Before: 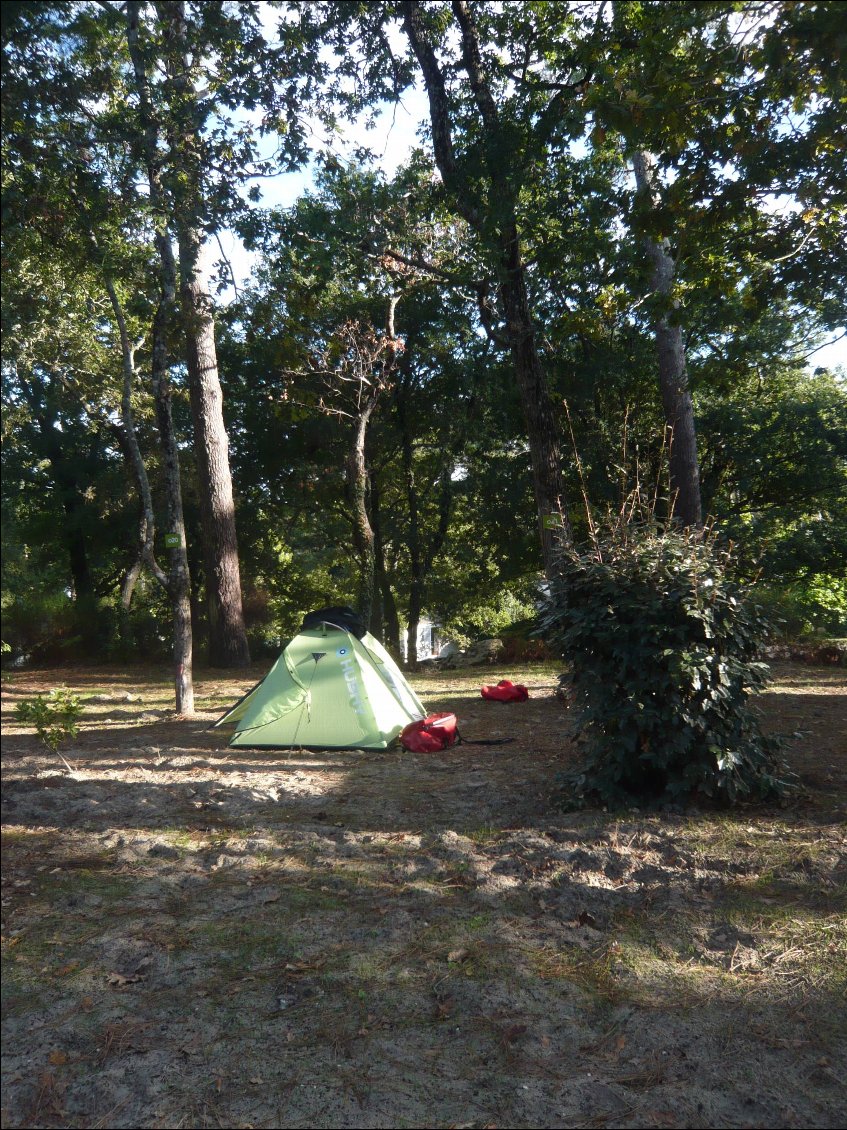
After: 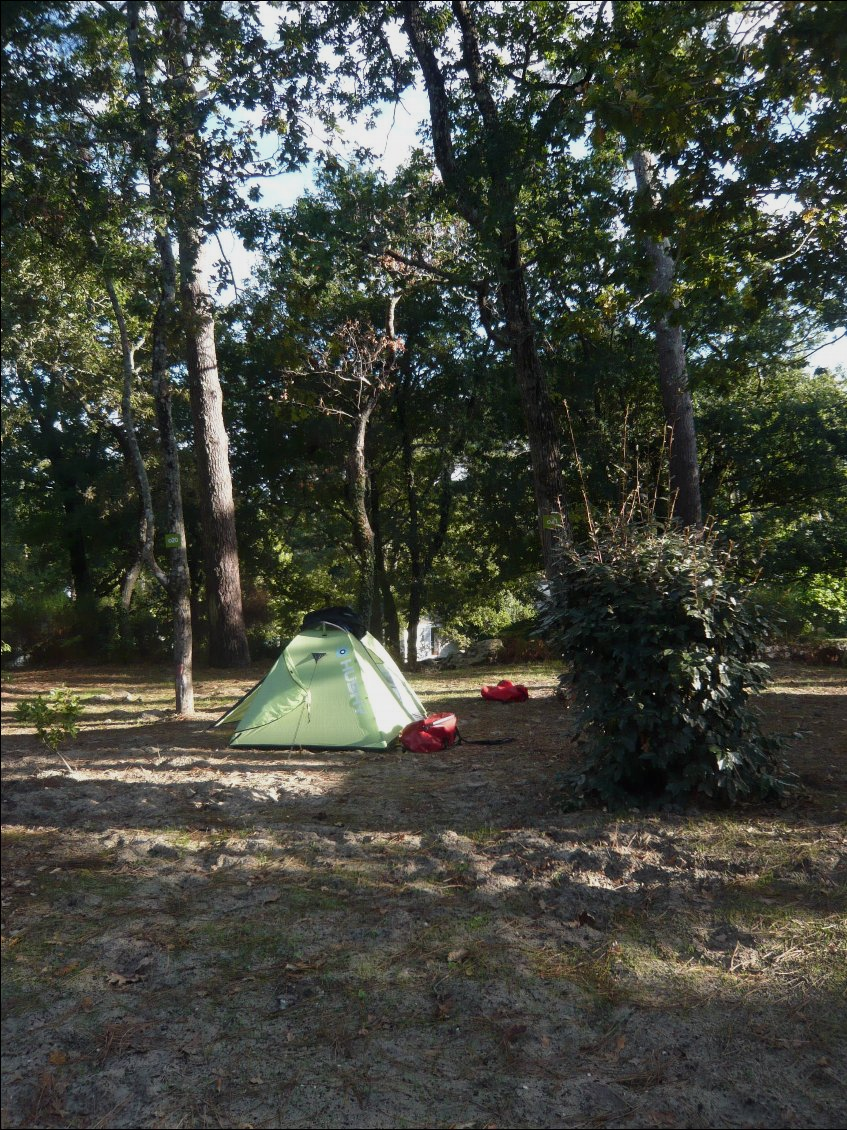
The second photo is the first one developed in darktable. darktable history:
local contrast: mode bilateral grid, contrast 10, coarseness 25, detail 111%, midtone range 0.2
exposure: exposure -0.264 EV, compensate exposure bias true, compensate highlight preservation false
